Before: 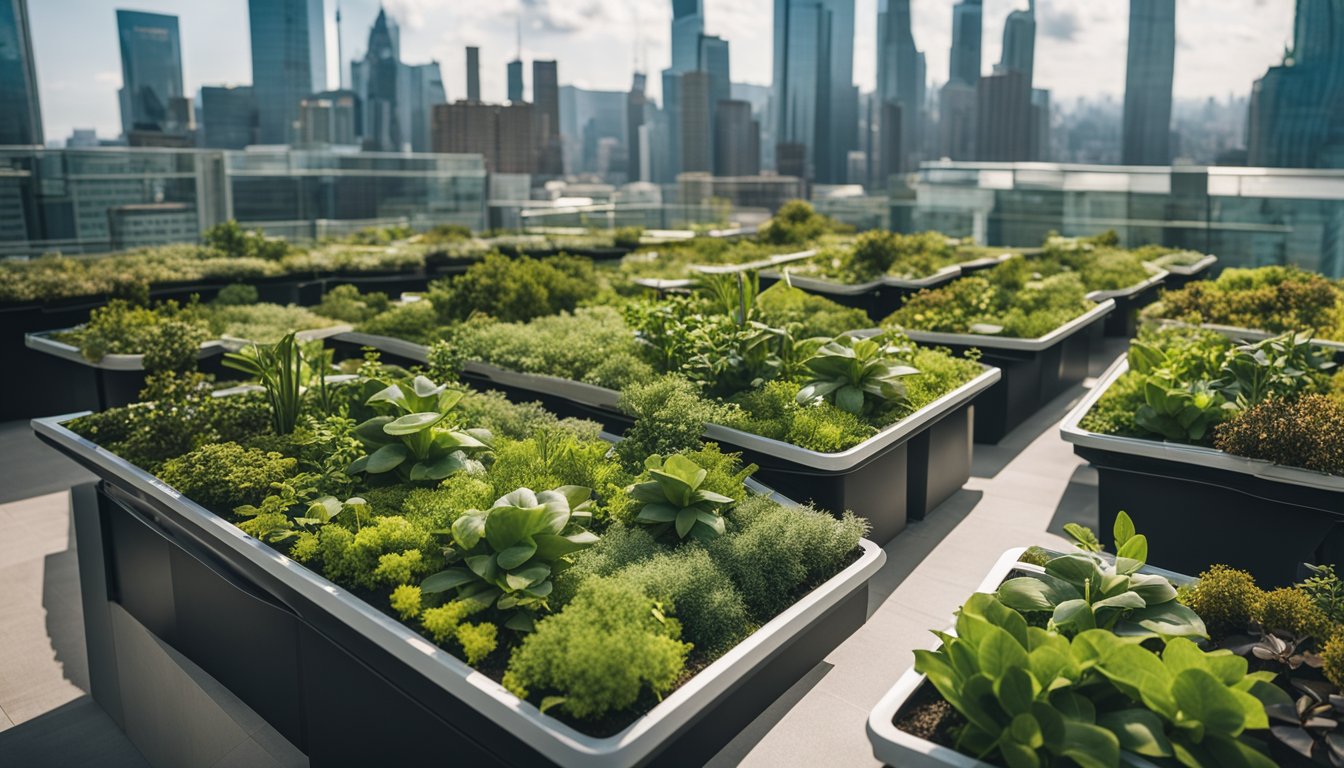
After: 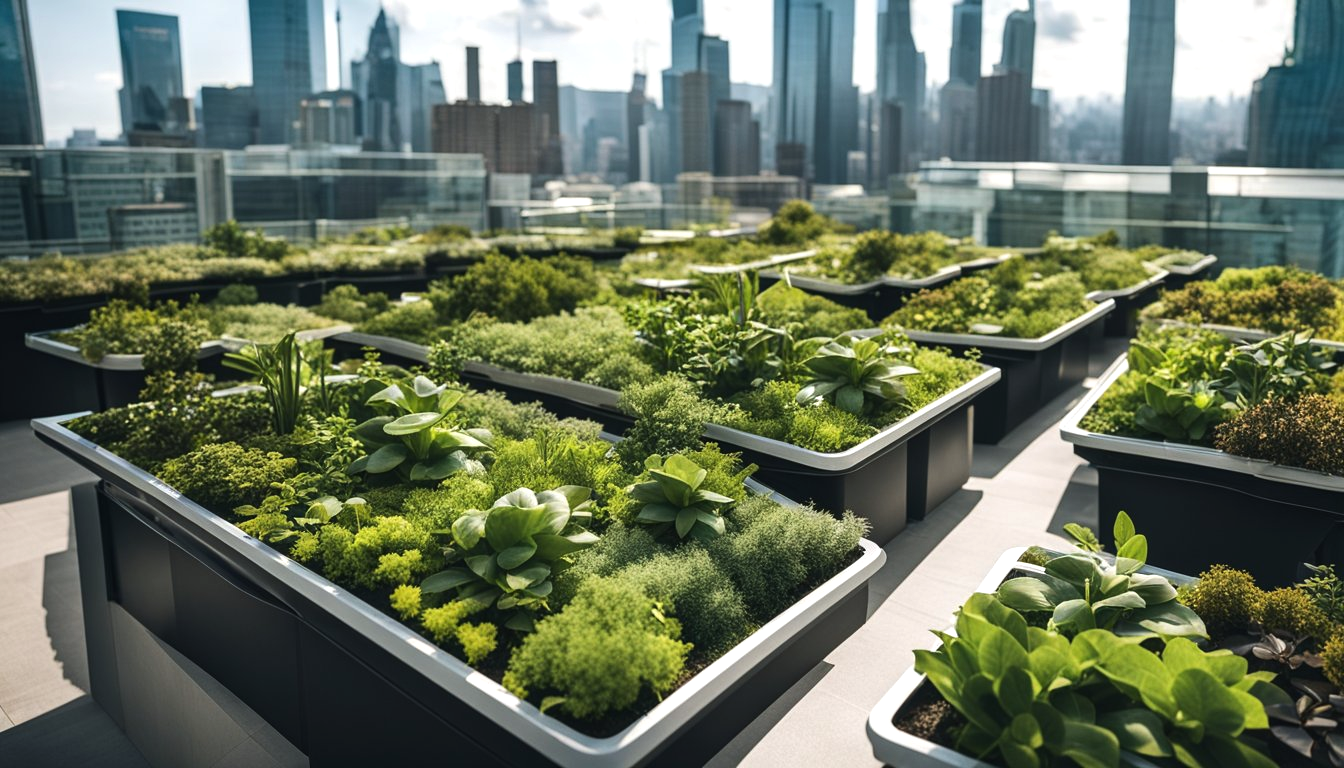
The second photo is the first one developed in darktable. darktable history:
white balance: red 0.986, blue 1.01
tone equalizer: -8 EV -0.417 EV, -7 EV -0.389 EV, -6 EV -0.333 EV, -5 EV -0.222 EV, -3 EV 0.222 EV, -2 EV 0.333 EV, -1 EV 0.389 EV, +0 EV 0.417 EV, edges refinement/feathering 500, mask exposure compensation -1.57 EV, preserve details no
